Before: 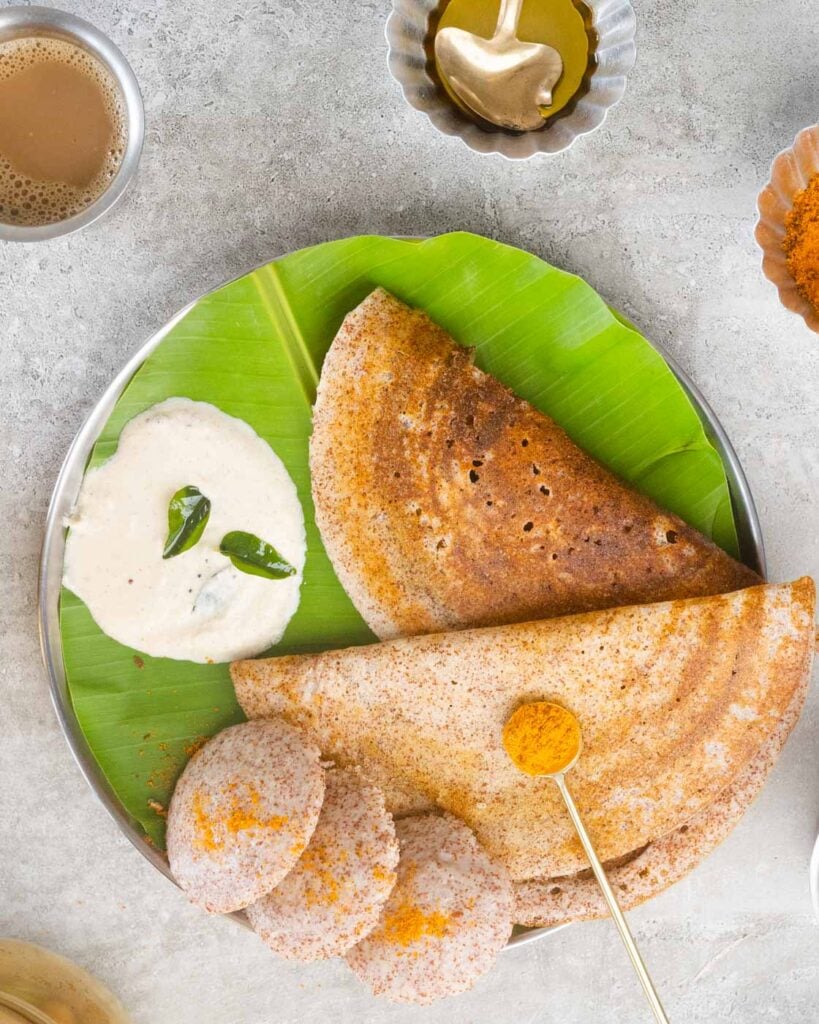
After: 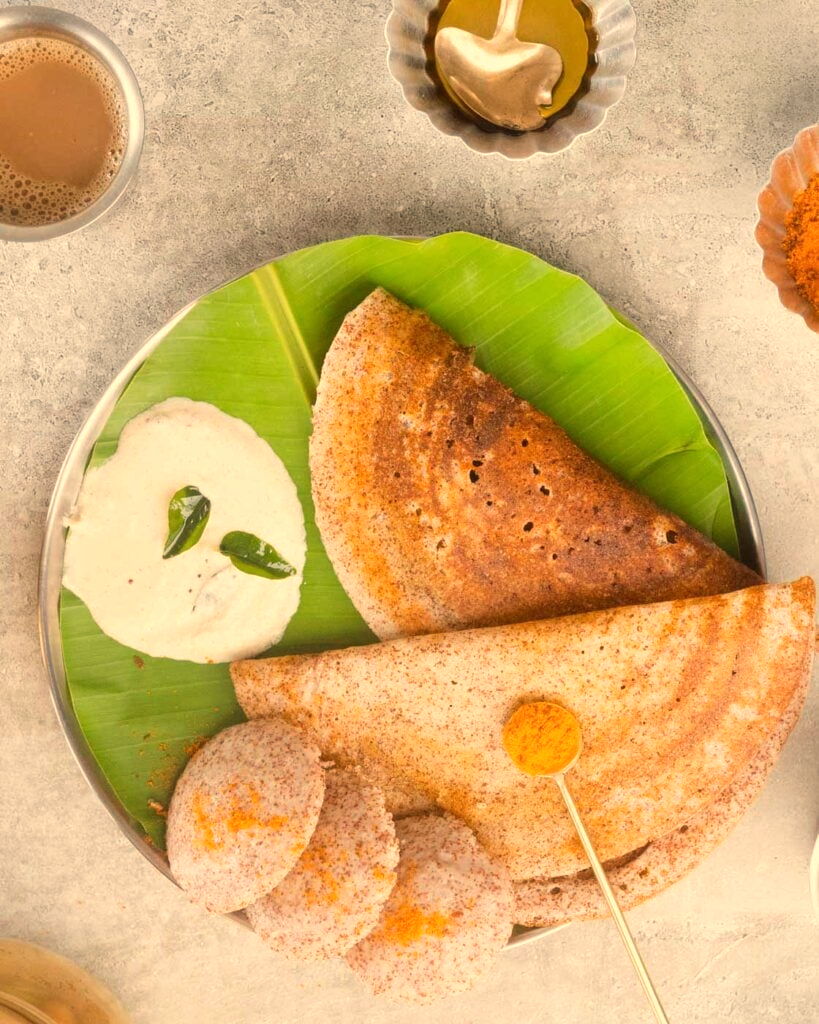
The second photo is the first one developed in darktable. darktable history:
white balance: red 1.138, green 0.996, blue 0.812
exposure: compensate highlight preservation false
